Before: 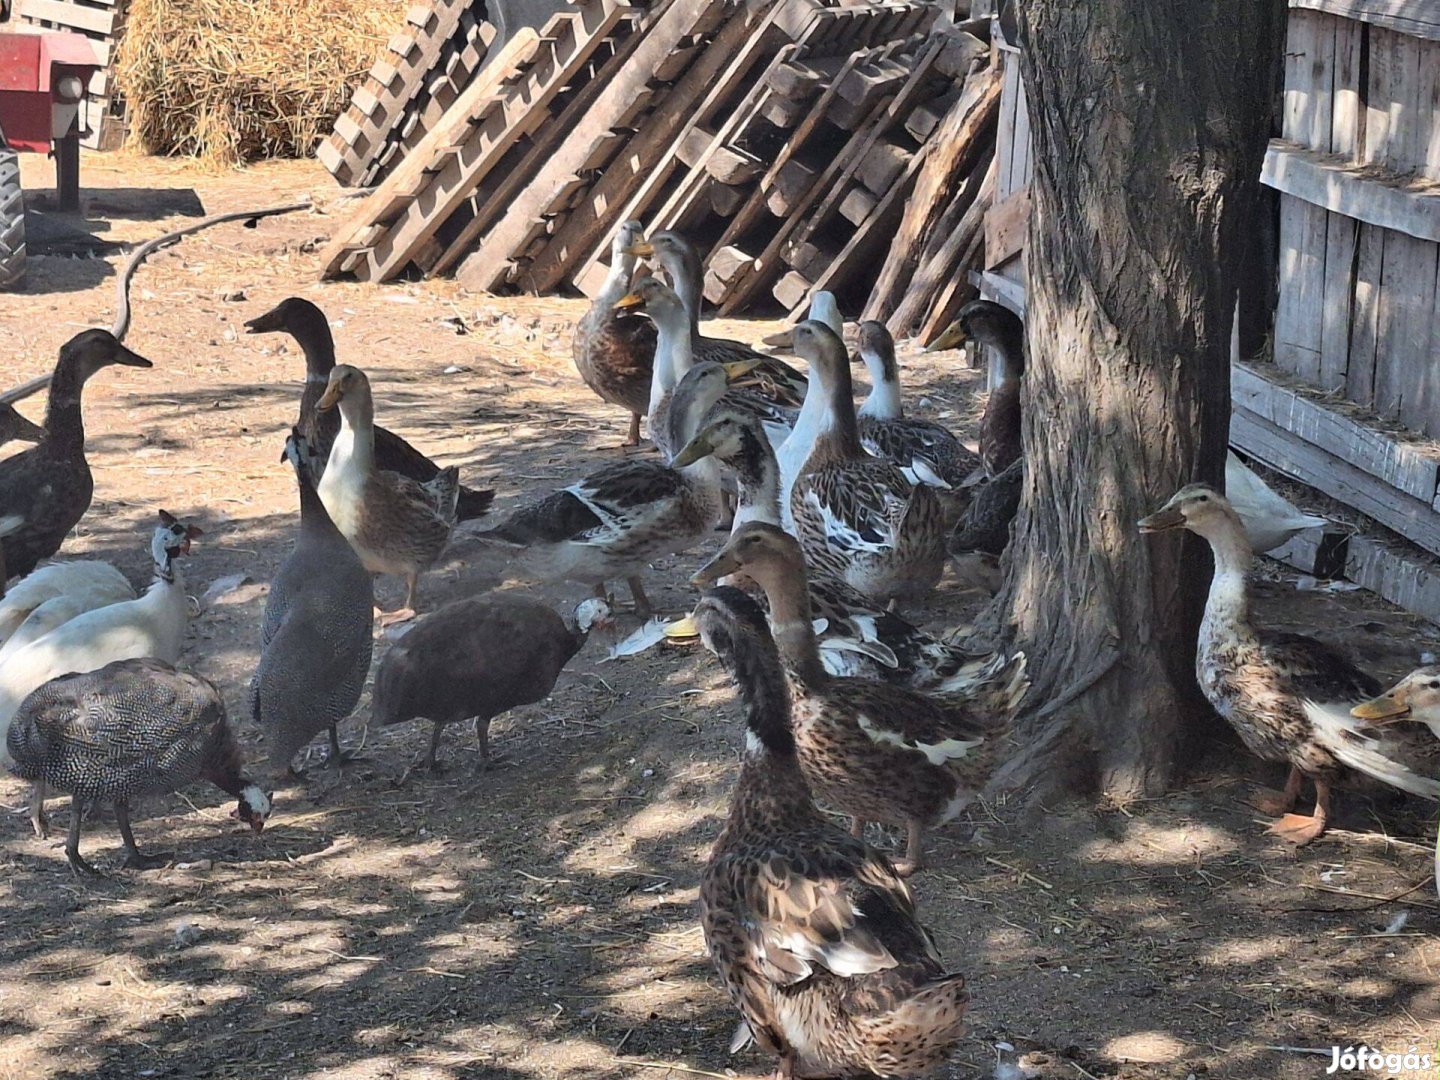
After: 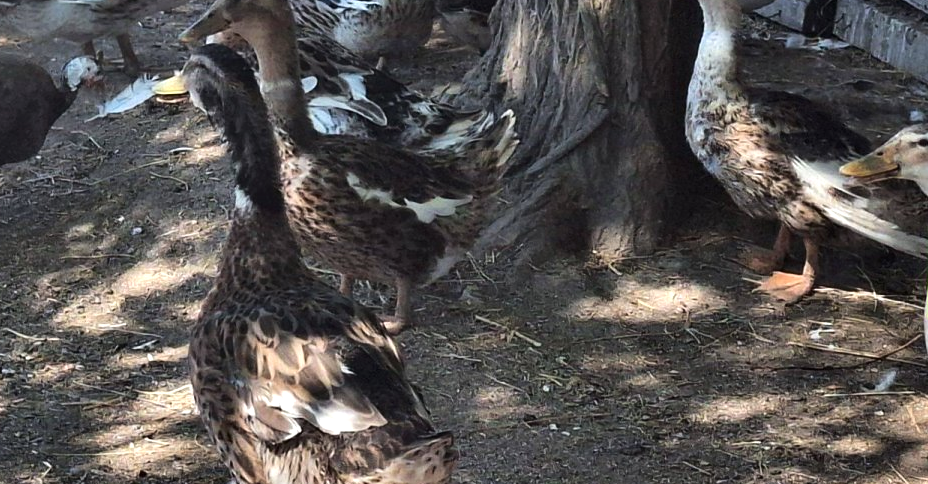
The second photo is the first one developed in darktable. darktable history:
crop and rotate: left 35.509%, top 50.238%, bottom 4.934%
contrast brightness saturation: contrast 0.03, brightness -0.04
tone equalizer: -8 EV -0.417 EV, -7 EV -0.389 EV, -6 EV -0.333 EV, -5 EV -0.222 EV, -3 EV 0.222 EV, -2 EV 0.333 EV, -1 EV 0.389 EV, +0 EV 0.417 EV, edges refinement/feathering 500, mask exposure compensation -1.57 EV, preserve details no
